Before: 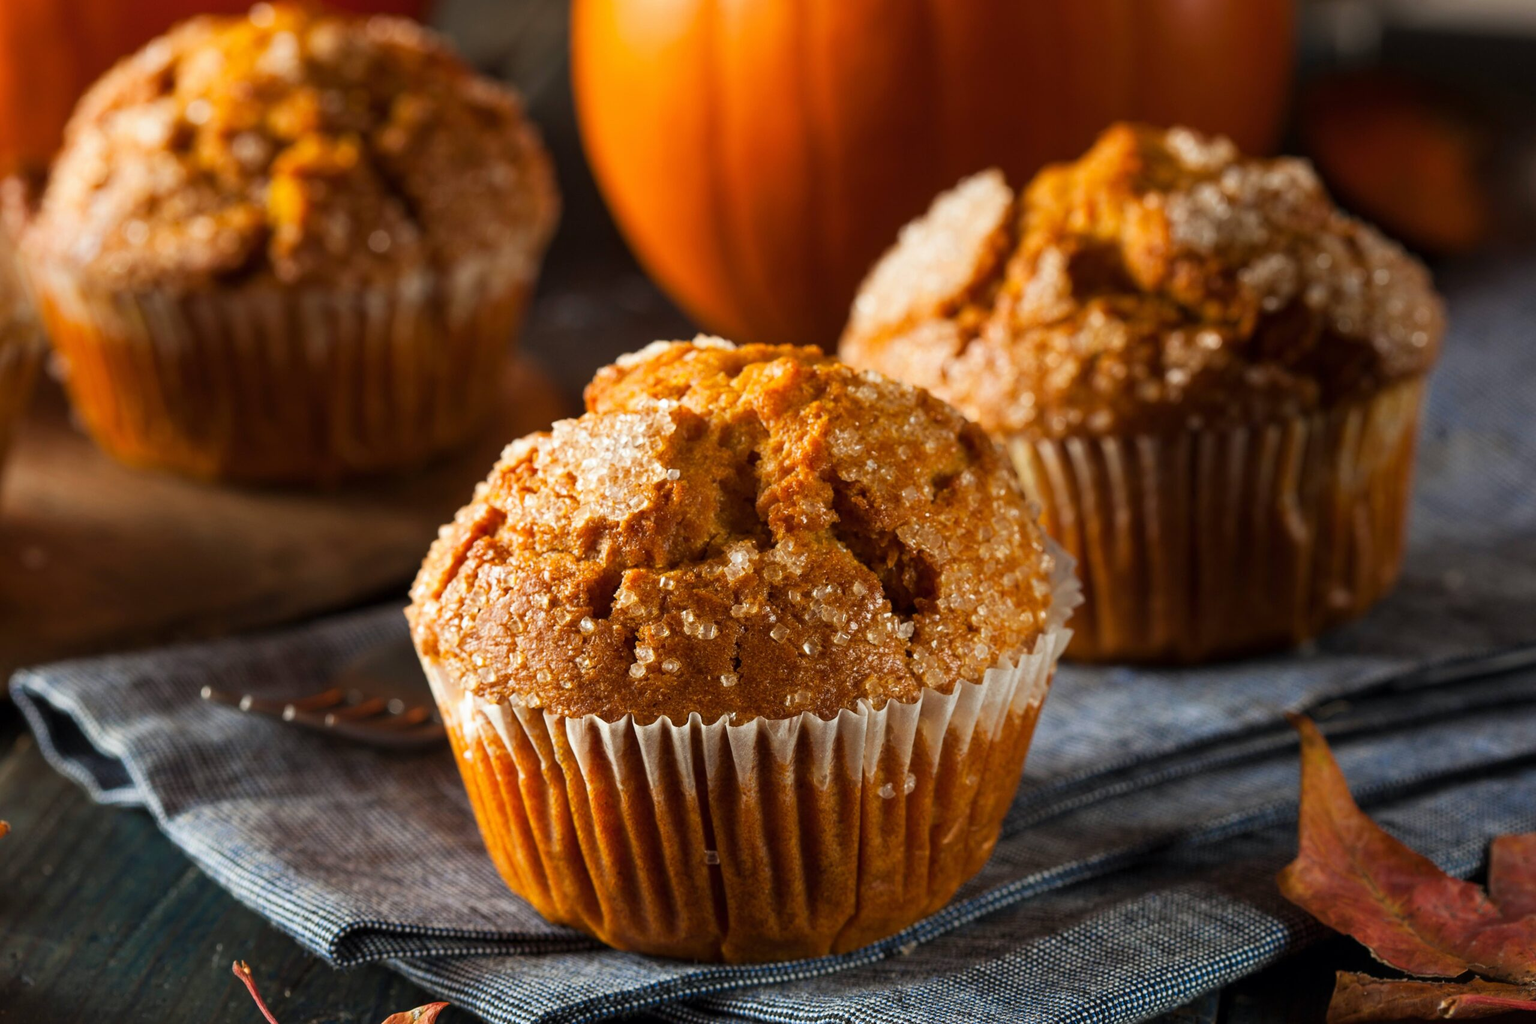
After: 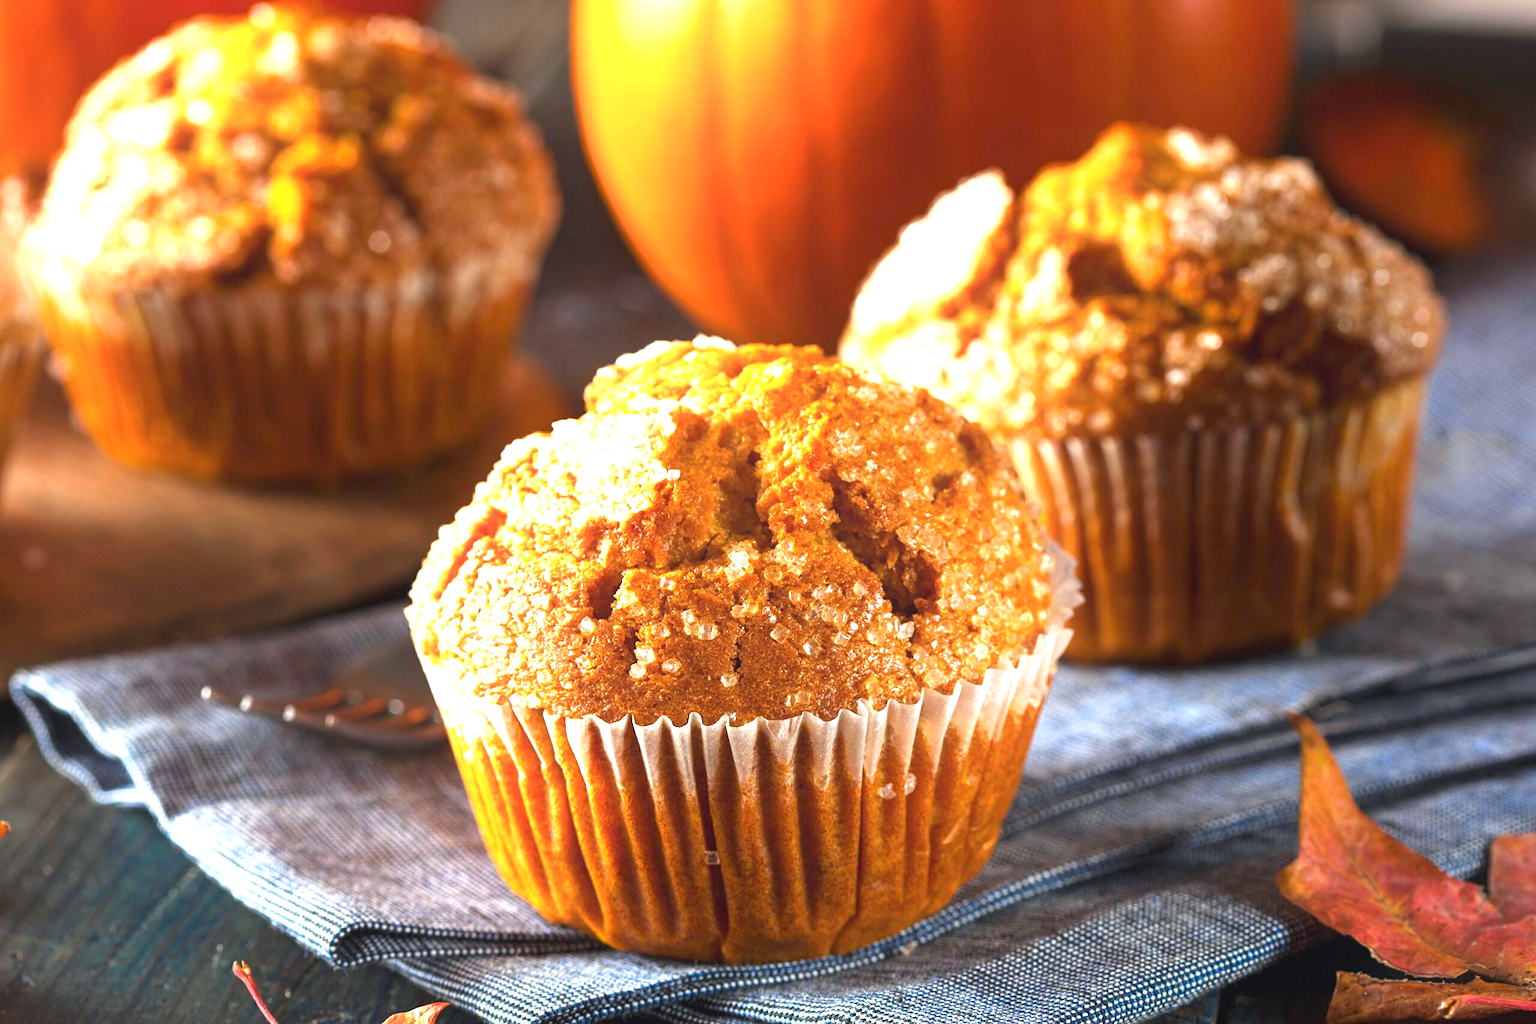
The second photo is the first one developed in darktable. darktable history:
exposure: black level correction 0, exposure 1.675 EV, compensate exposure bias true, compensate highlight preservation false
color calibration: illuminant as shot in camera, x 0.358, y 0.373, temperature 4628.91 K
contrast equalizer: y [[0.439, 0.44, 0.442, 0.457, 0.493, 0.498], [0.5 ×6], [0.5 ×6], [0 ×6], [0 ×6]]
